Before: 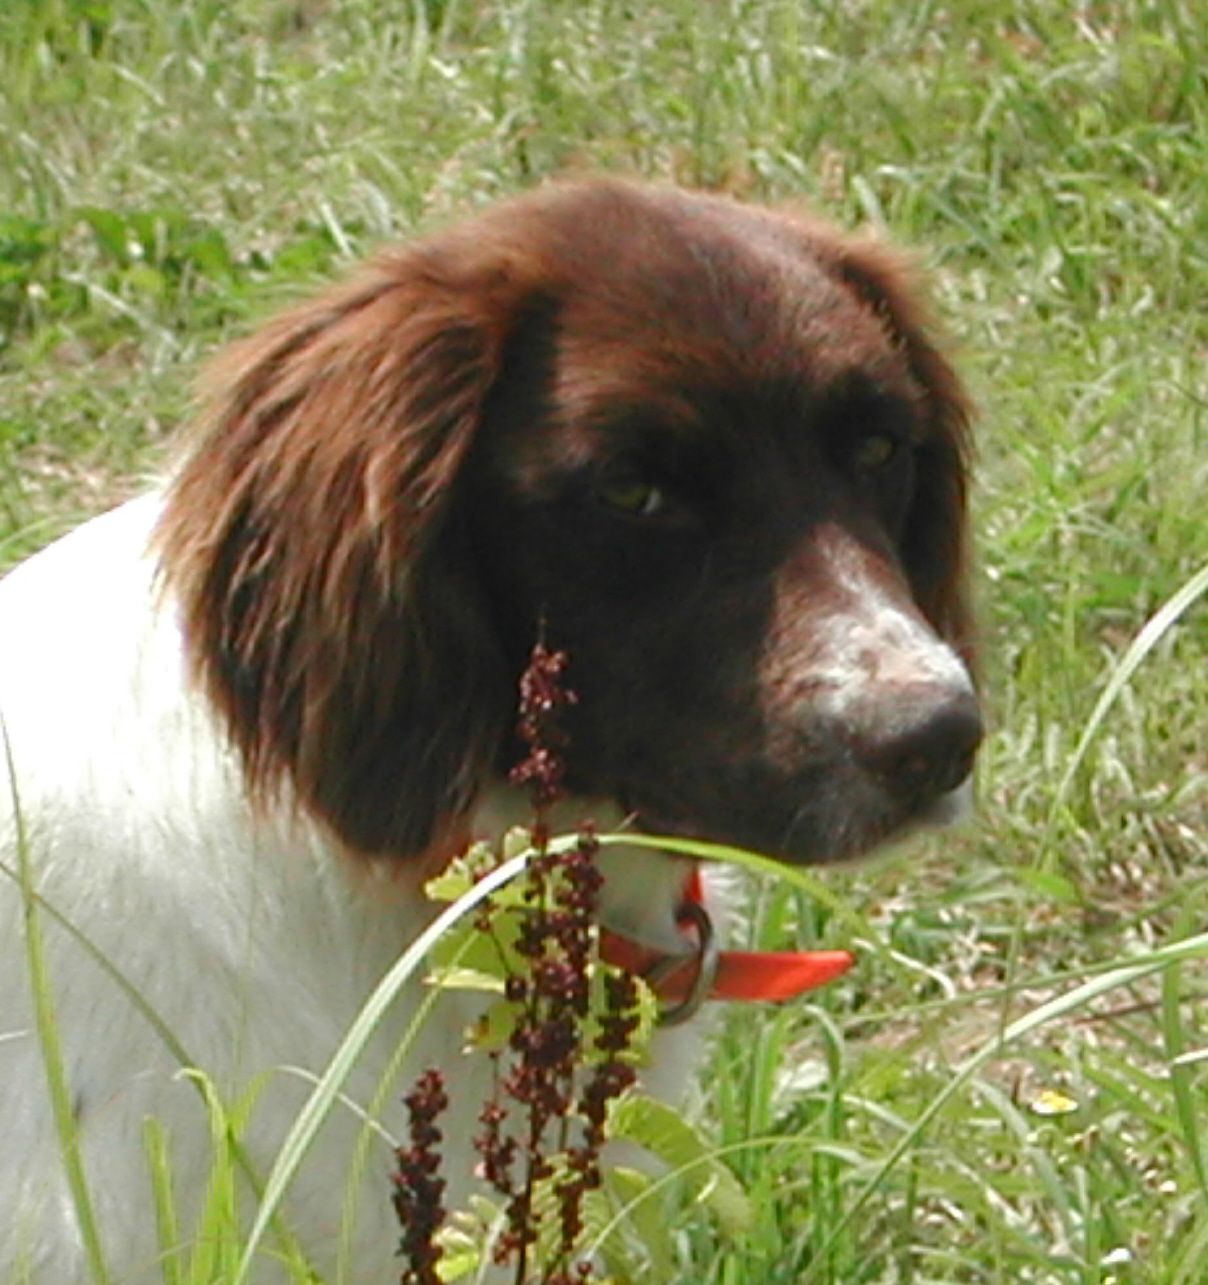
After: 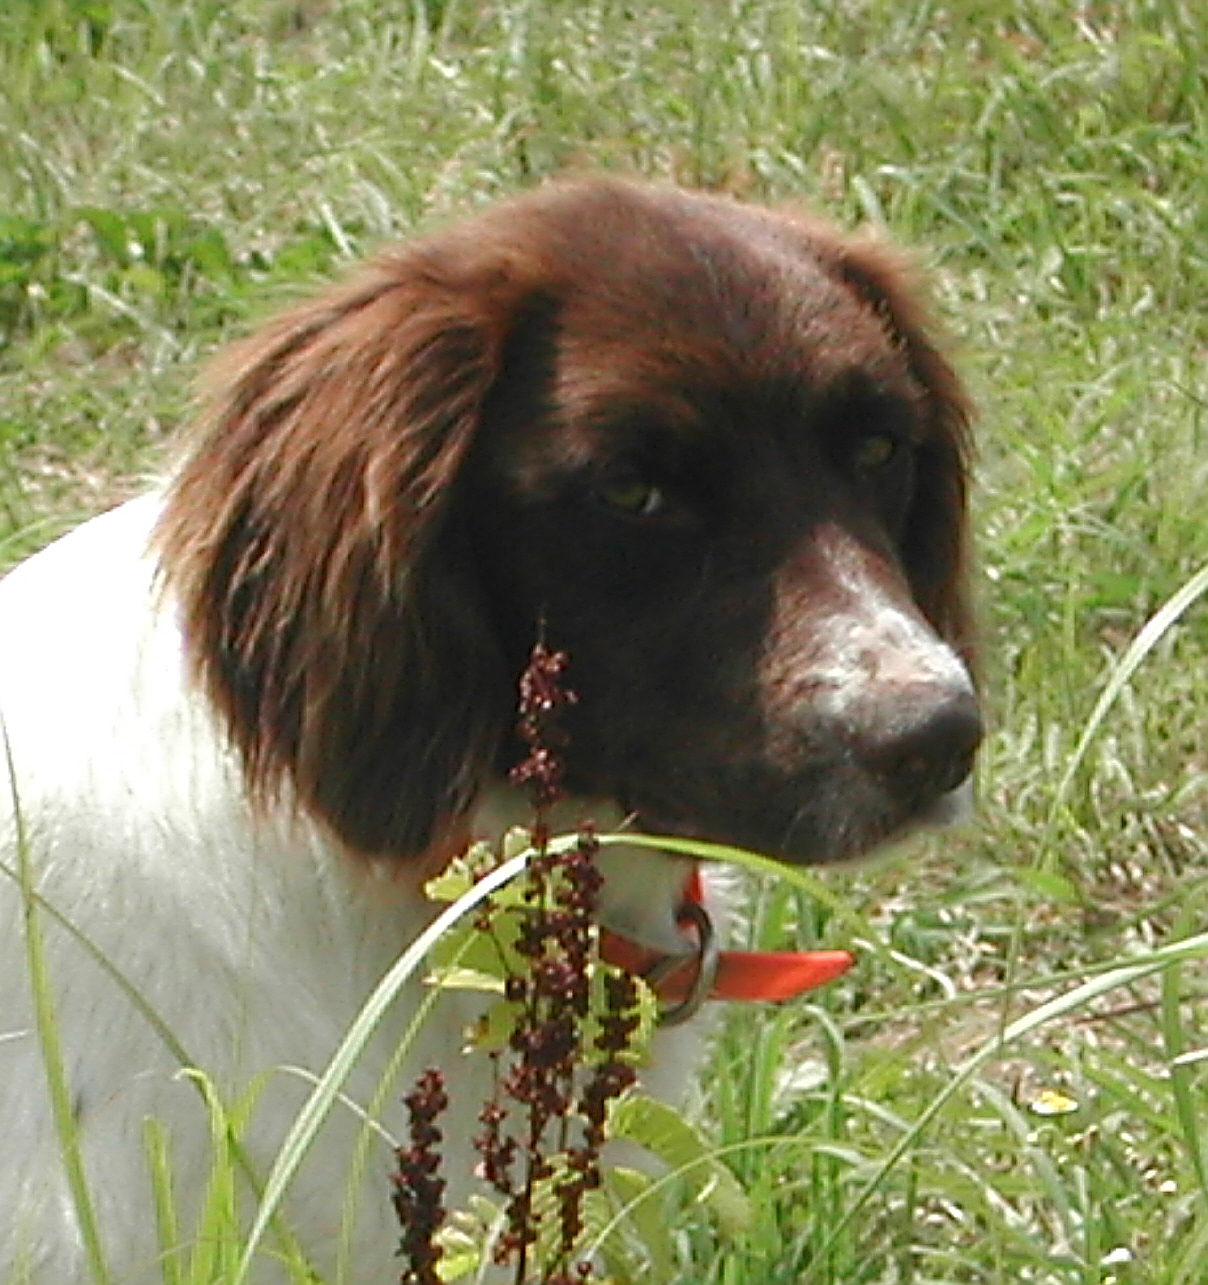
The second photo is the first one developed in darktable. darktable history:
sharpen: radius 1.676, amount 1.311
tone equalizer: on, module defaults
contrast brightness saturation: saturation -0.066
